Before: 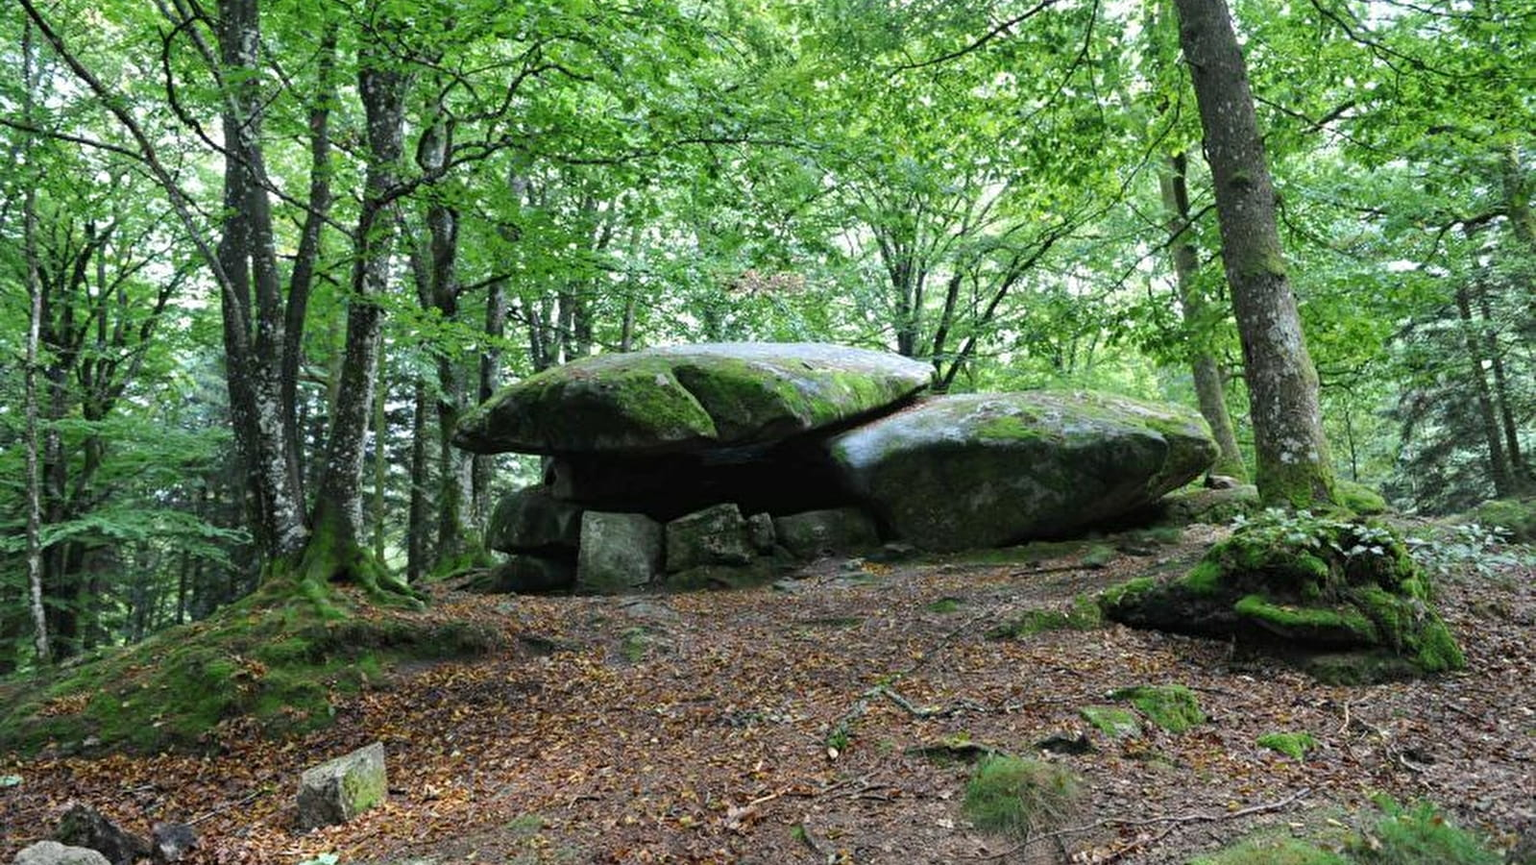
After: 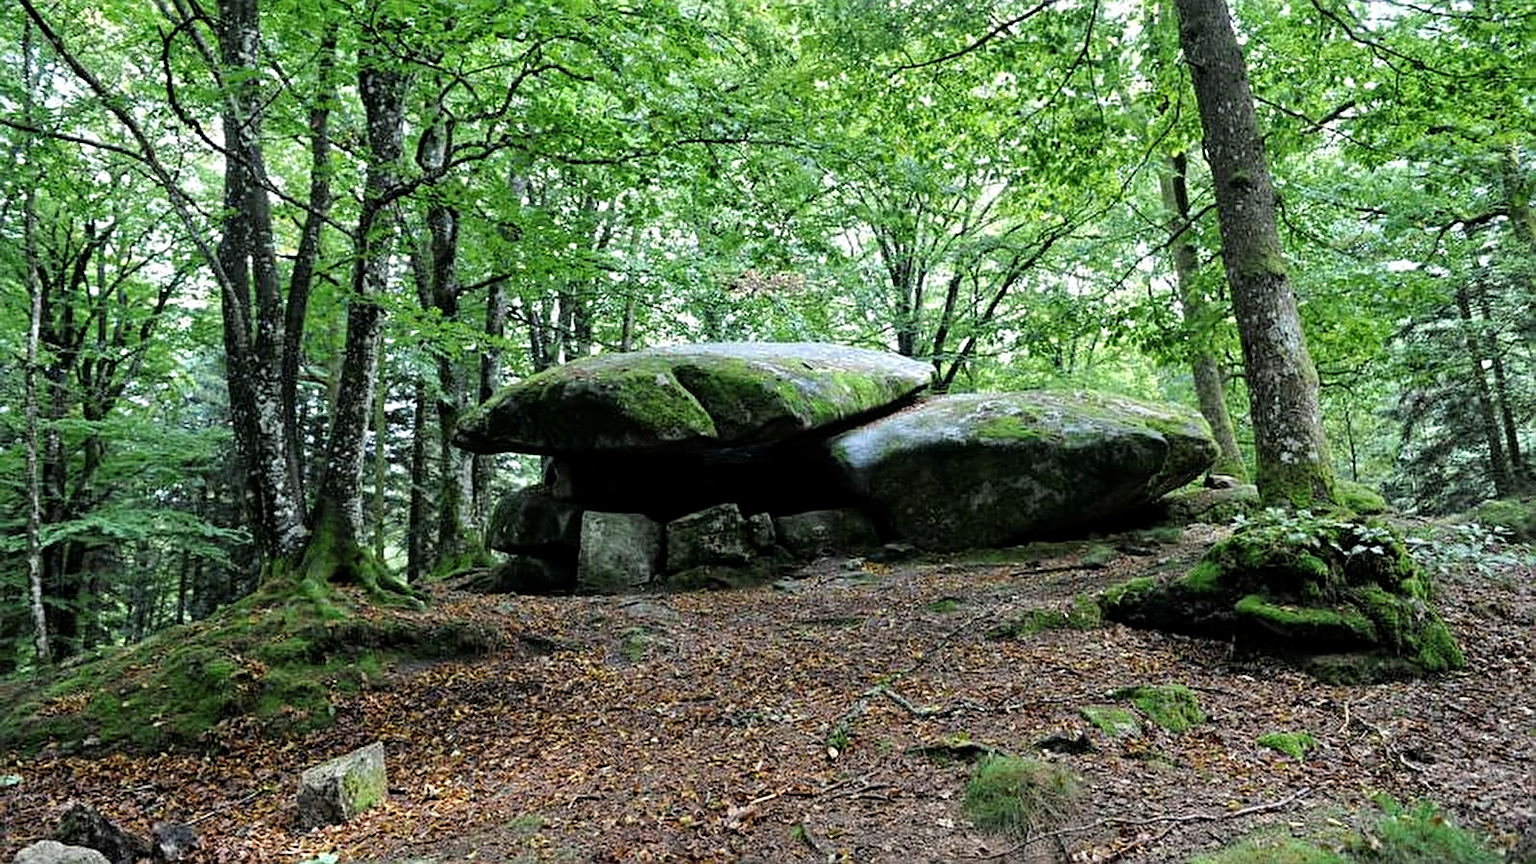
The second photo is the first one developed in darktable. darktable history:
rgb curve: curves: ch0 [(0, 0) (0.136, 0.078) (0.262, 0.245) (0.414, 0.42) (1, 1)], compensate middle gray true, preserve colors basic power
sharpen: on, module defaults
local contrast: highlights 100%, shadows 100%, detail 120%, midtone range 0.2
